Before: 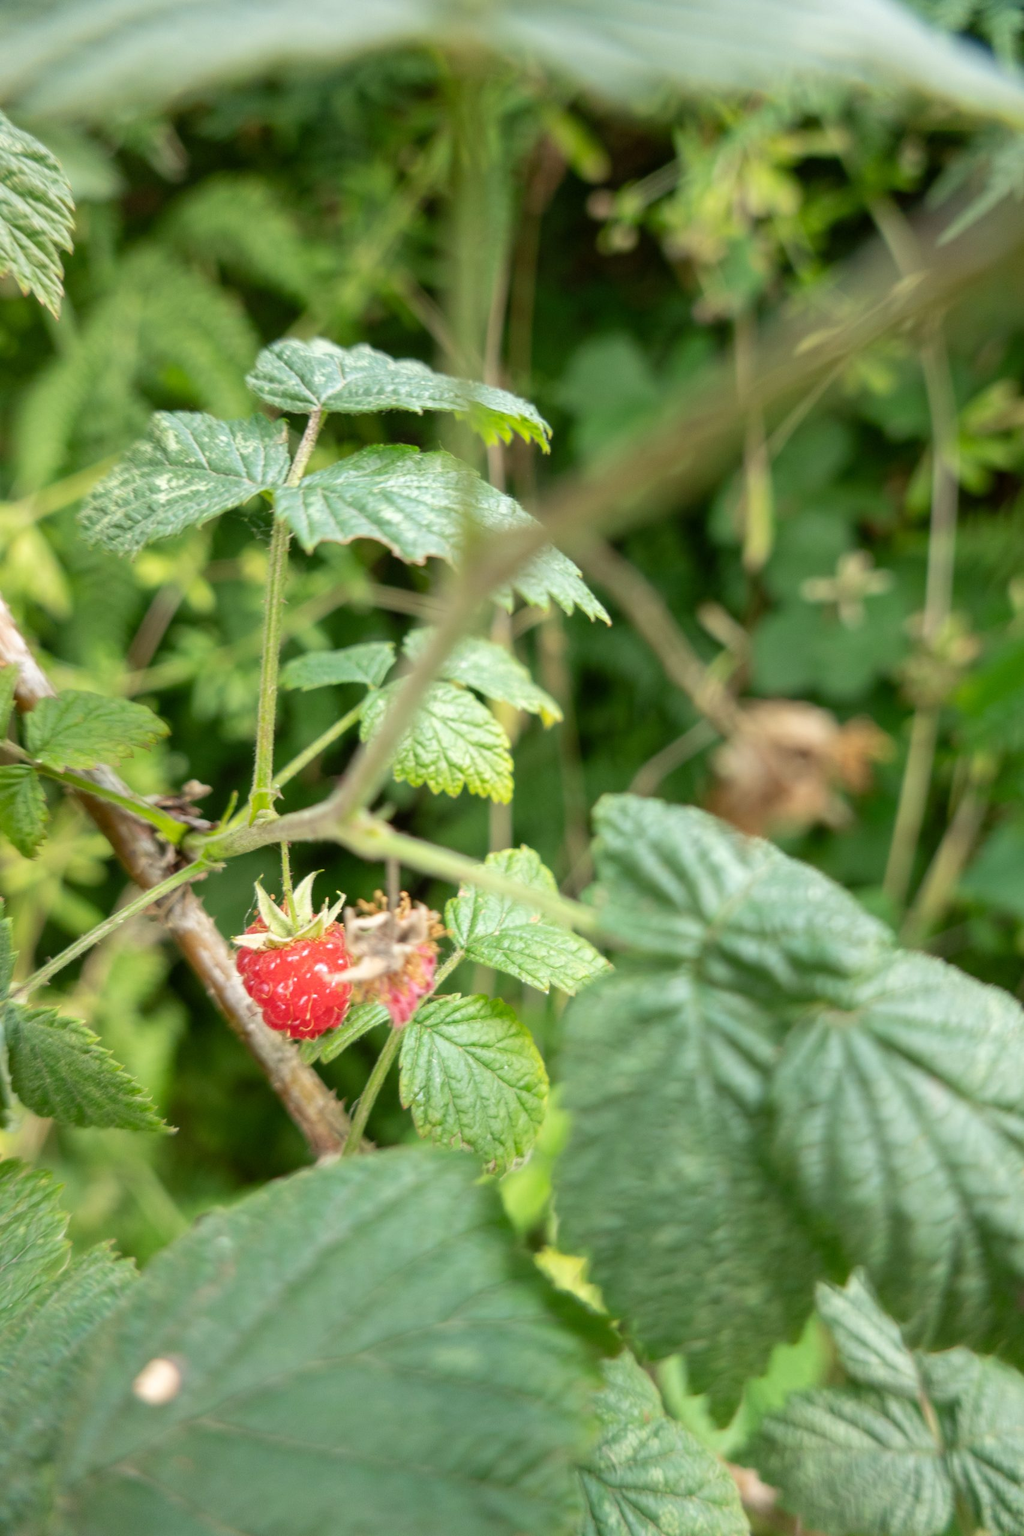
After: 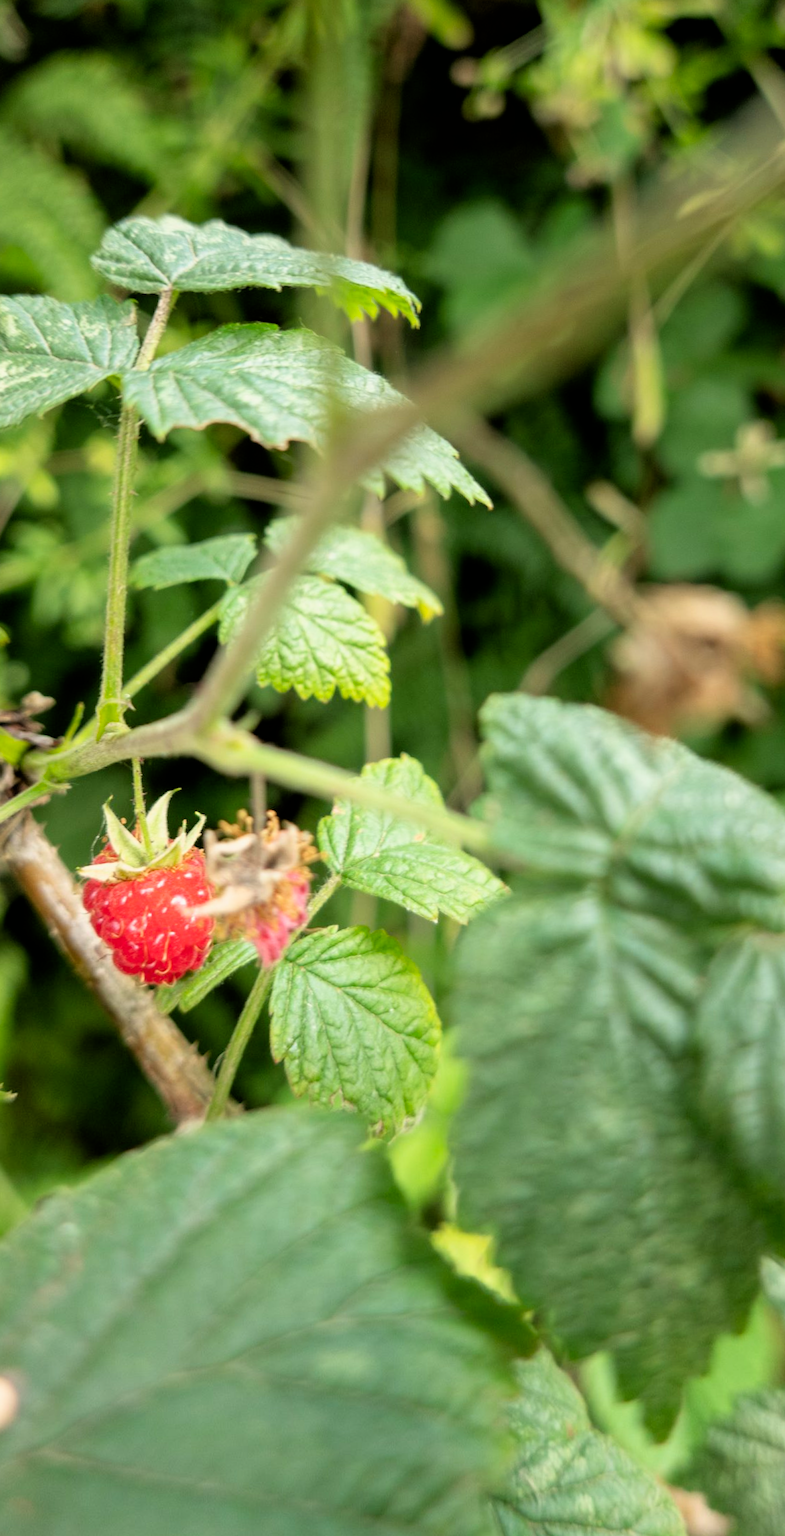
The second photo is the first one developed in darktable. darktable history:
crop and rotate: left 13.15%, top 5.251%, right 12.609%
filmic rgb: black relative exposure -4.93 EV, white relative exposure 2.84 EV, hardness 3.72
color correction: highlights a* 0.816, highlights b* 2.78, saturation 1.1
rotate and perspective: rotation -1.68°, lens shift (vertical) -0.146, crop left 0.049, crop right 0.912, crop top 0.032, crop bottom 0.96
